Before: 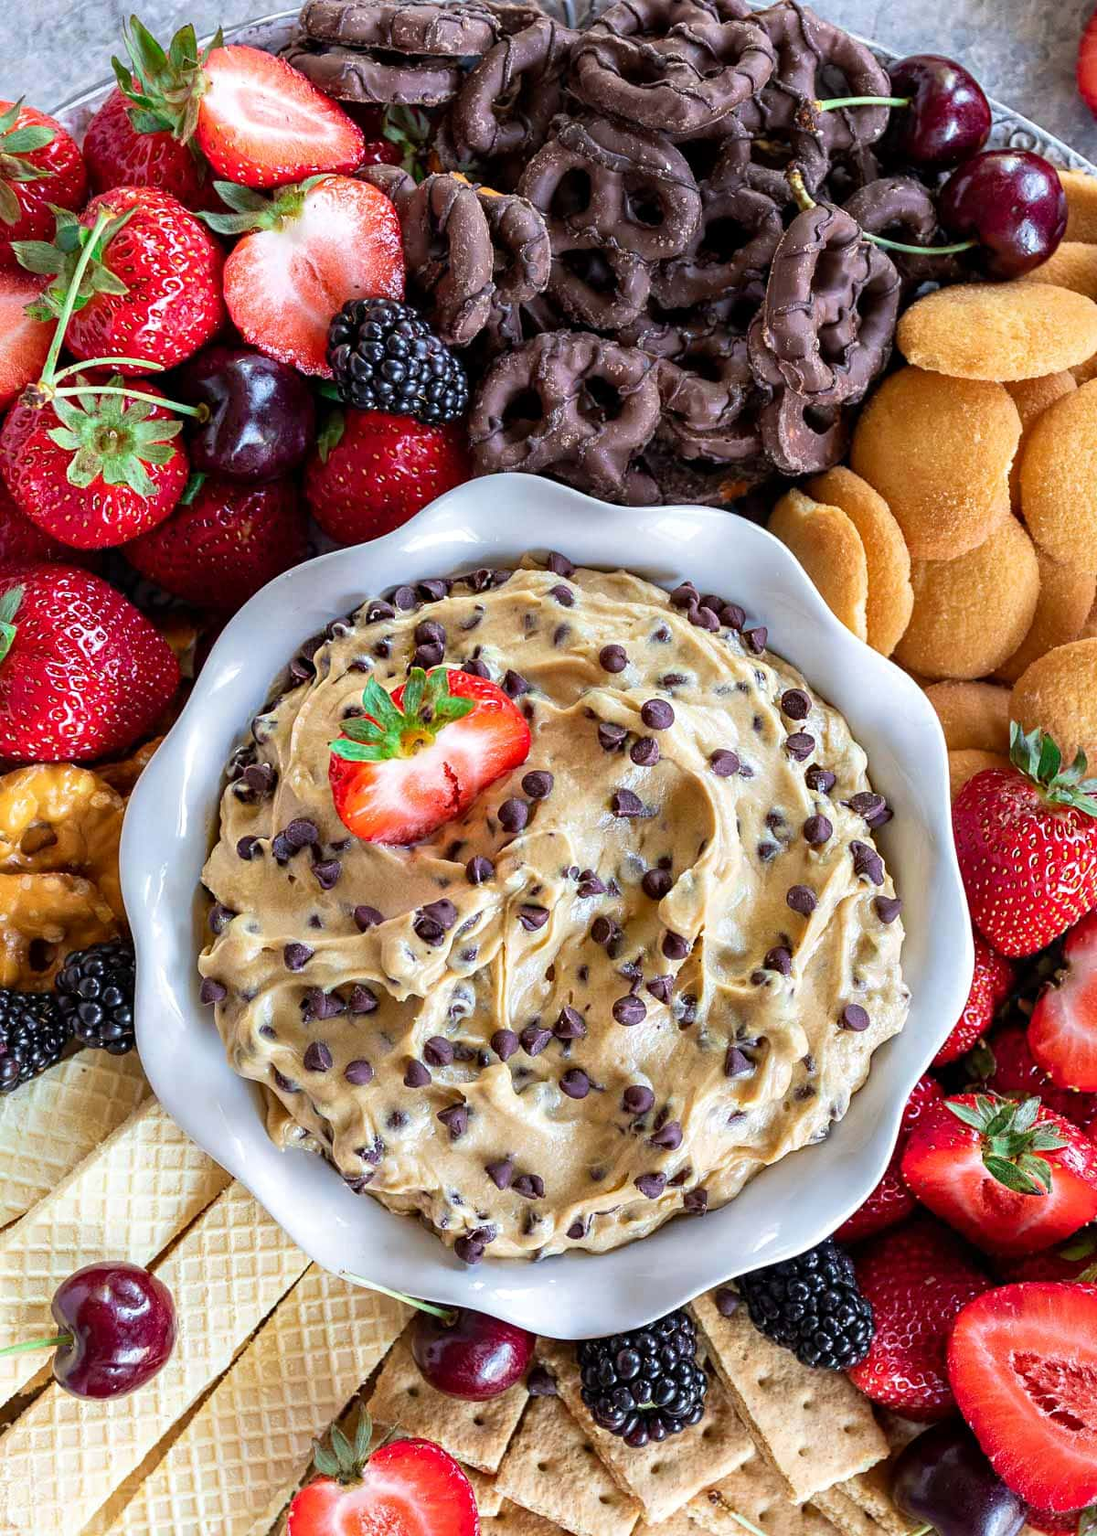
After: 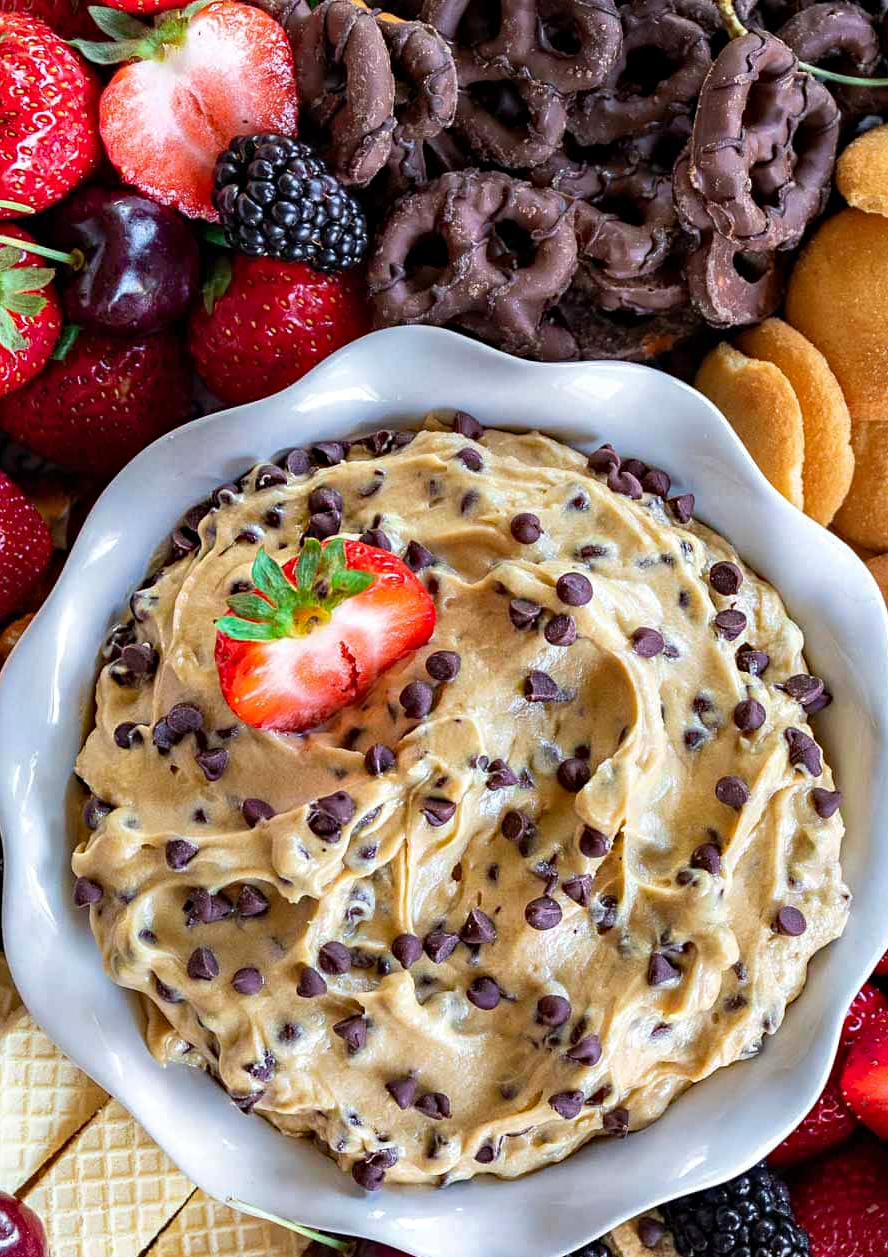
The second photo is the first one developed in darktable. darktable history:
haze removal: compatibility mode true, adaptive false
crop and rotate: left 12.115%, top 11.46%, right 13.825%, bottom 13.691%
